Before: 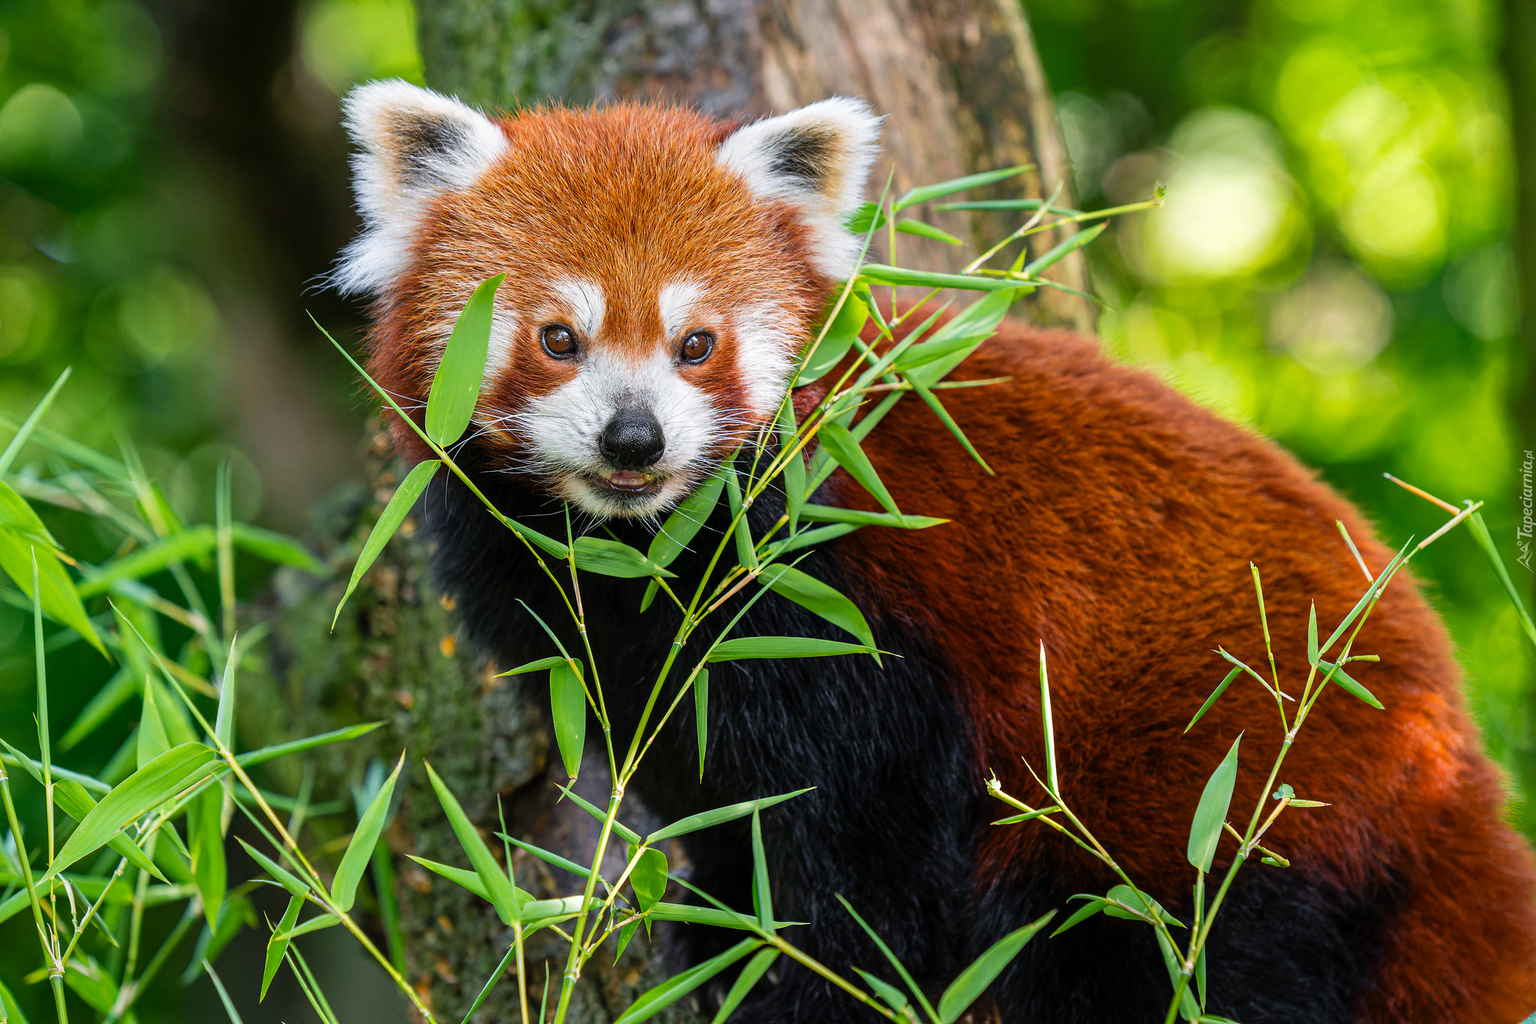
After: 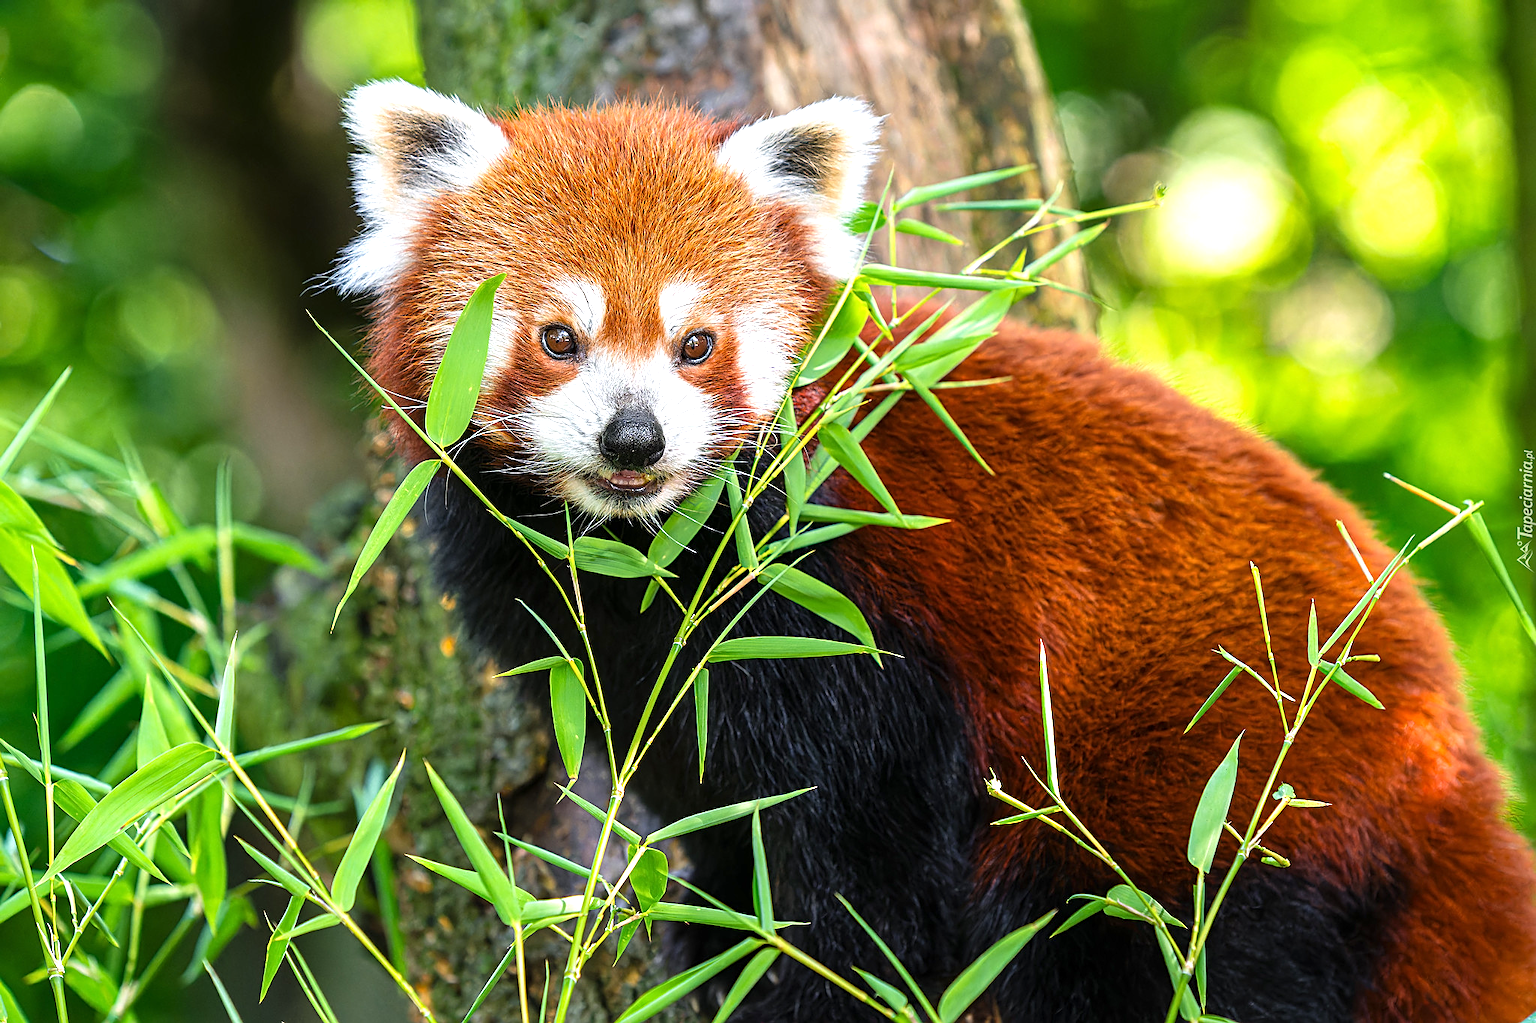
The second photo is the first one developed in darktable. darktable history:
sharpen: on, module defaults
exposure: exposure 0.657 EV, compensate highlight preservation false
